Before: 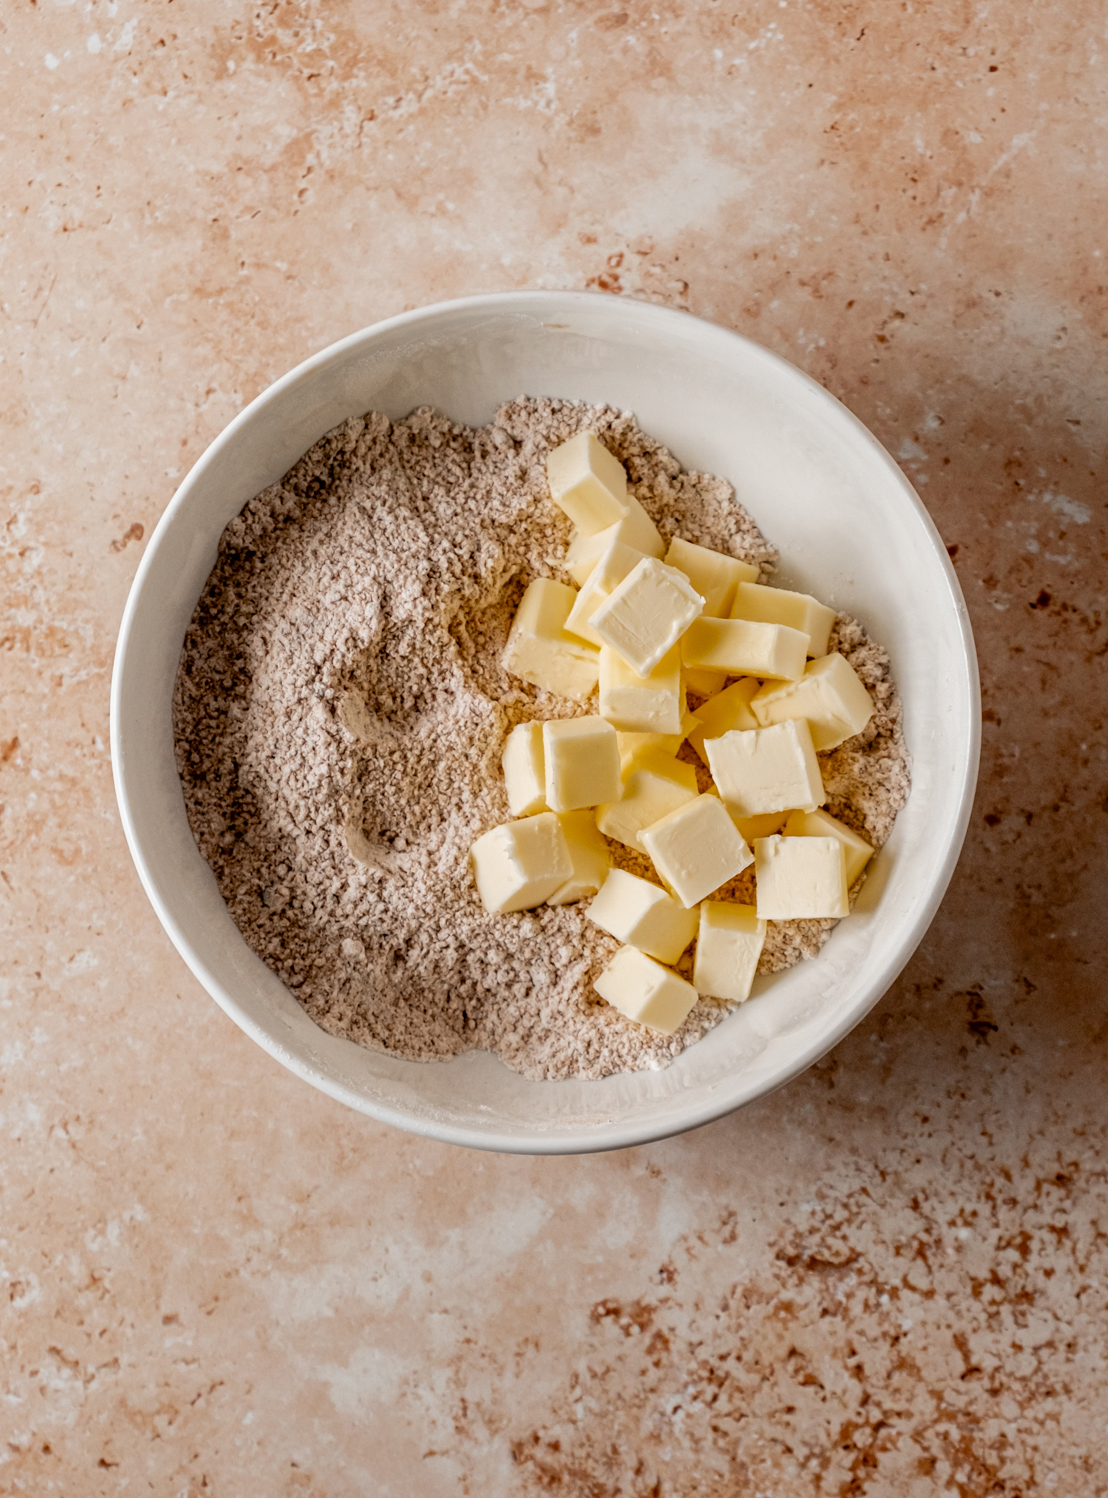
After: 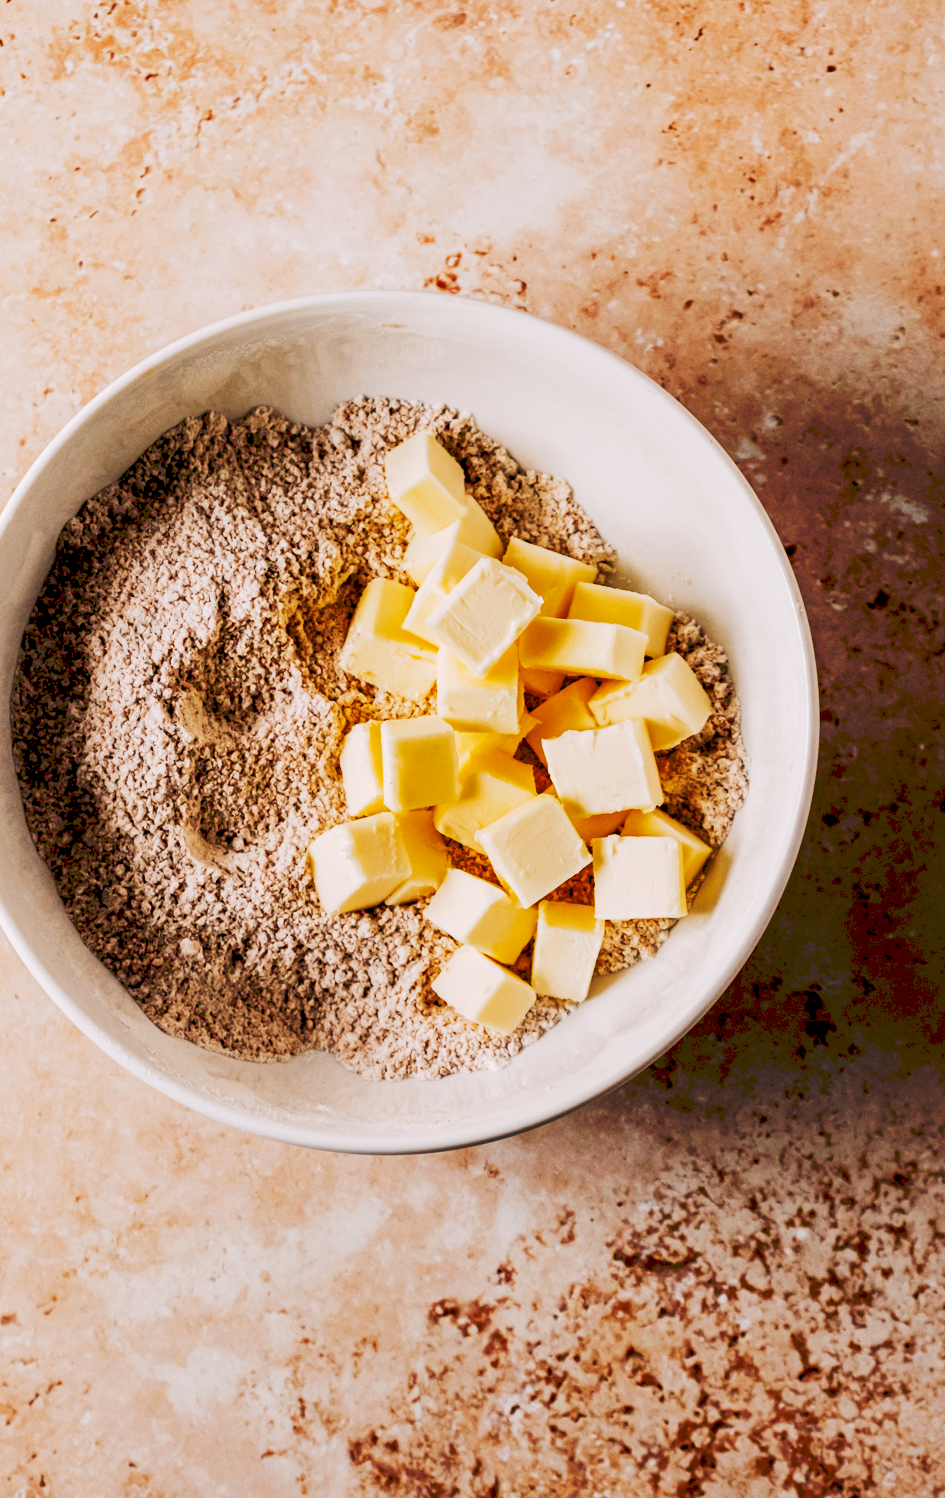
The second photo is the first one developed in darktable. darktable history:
exposure: black level correction 0.029, exposure -0.079 EV, compensate highlight preservation false
crop and rotate: left 14.671%
color correction: highlights a* 3.1, highlights b* -1.19, shadows a* -0.072, shadows b* 1.74, saturation 0.978
tone curve: curves: ch0 [(0, 0) (0.003, 0.145) (0.011, 0.15) (0.025, 0.15) (0.044, 0.156) (0.069, 0.161) (0.1, 0.169) (0.136, 0.175) (0.177, 0.184) (0.224, 0.196) (0.277, 0.234) (0.335, 0.291) (0.399, 0.391) (0.468, 0.505) (0.543, 0.633) (0.623, 0.742) (0.709, 0.826) (0.801, 0.882) (0.898, 0.93) (1, 1)], preserve colors none
